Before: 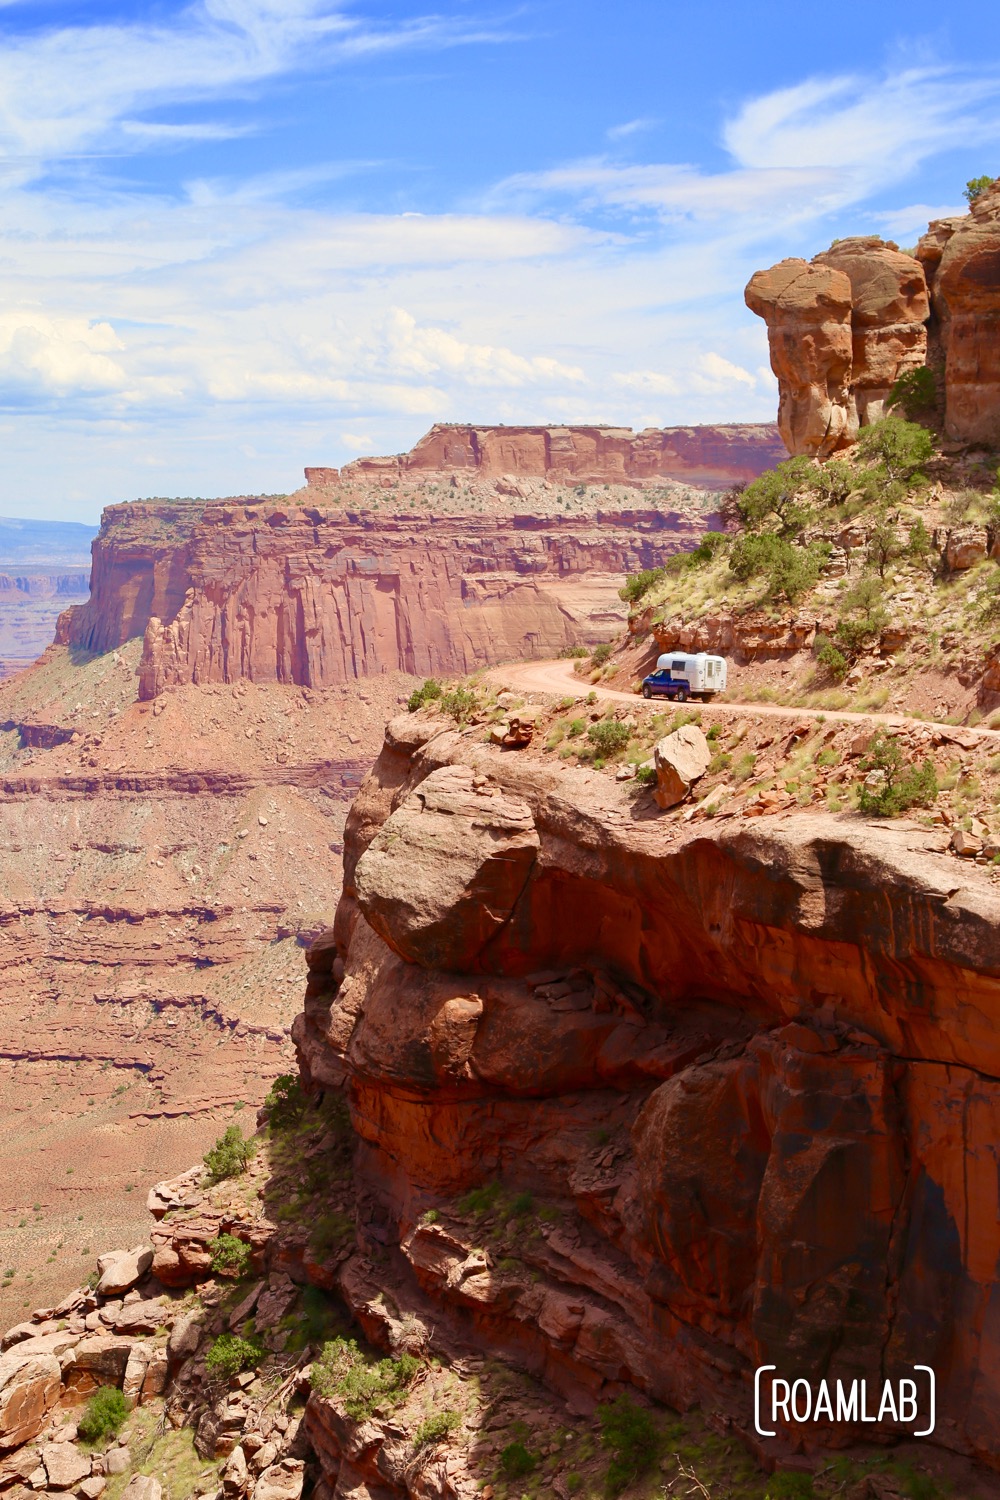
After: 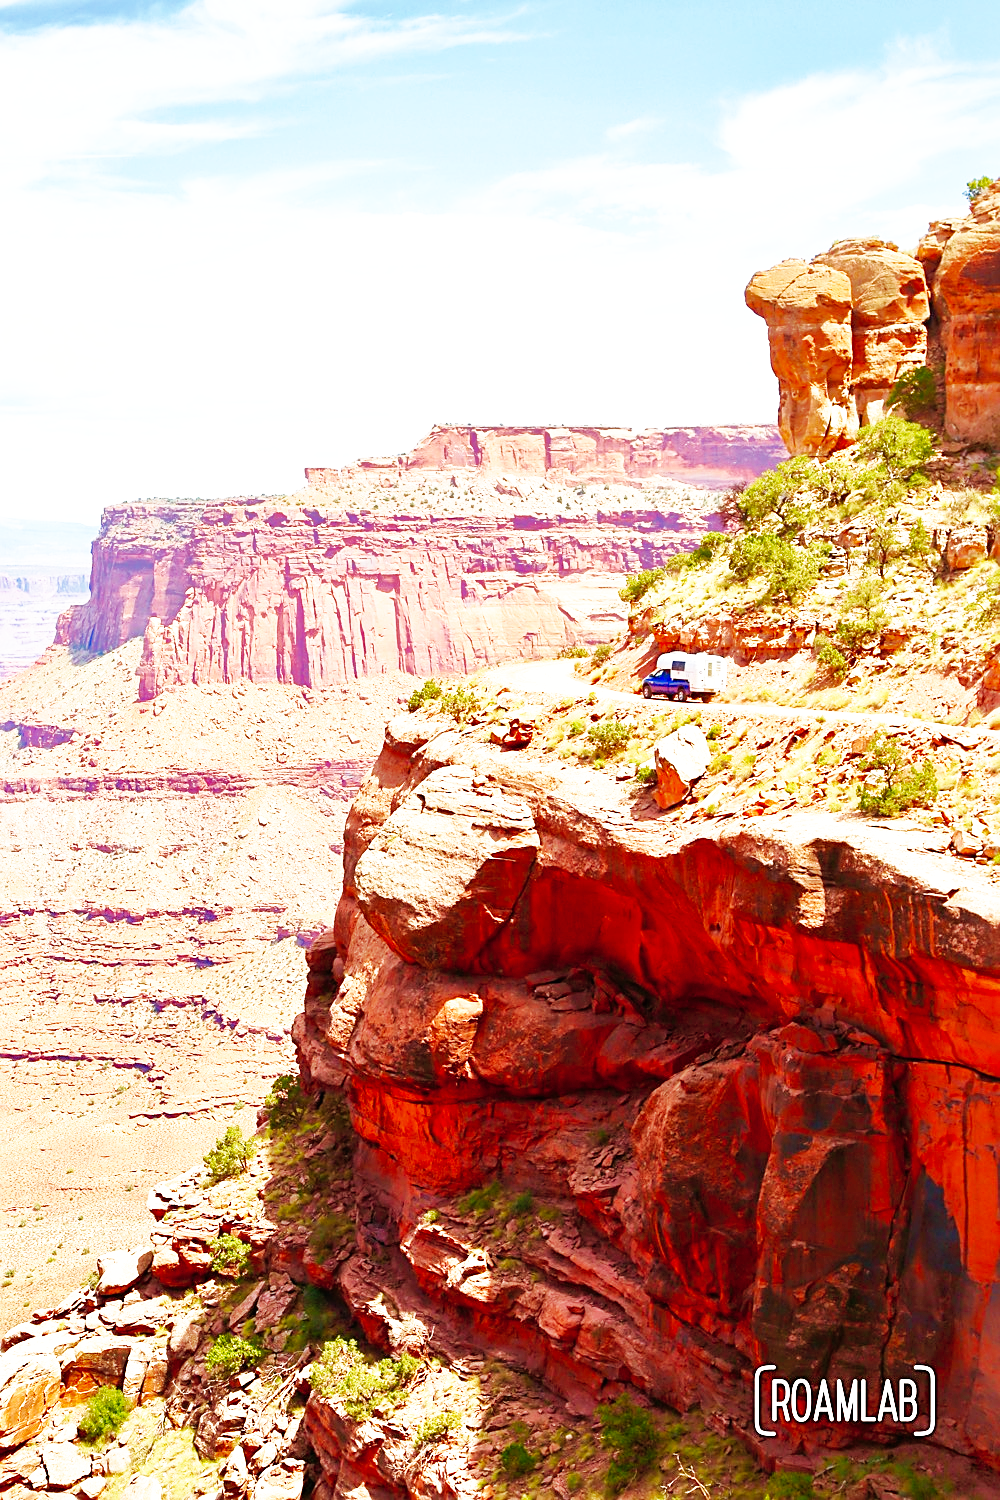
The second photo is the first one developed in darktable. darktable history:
base curve: curves: ch0 [(0, 0) (0.007, 0.004) (0.027, 0.03) (0.046, 0.07) (0.207, 0.54) (0.442, 0.872) (0.673, 0.972) (1, 1)], preserve colors none
sharpen: on, module defaults
shadows and highlights: on, module defaults
exposure: exposure 0.644 EV, compensate highlight preservation false
